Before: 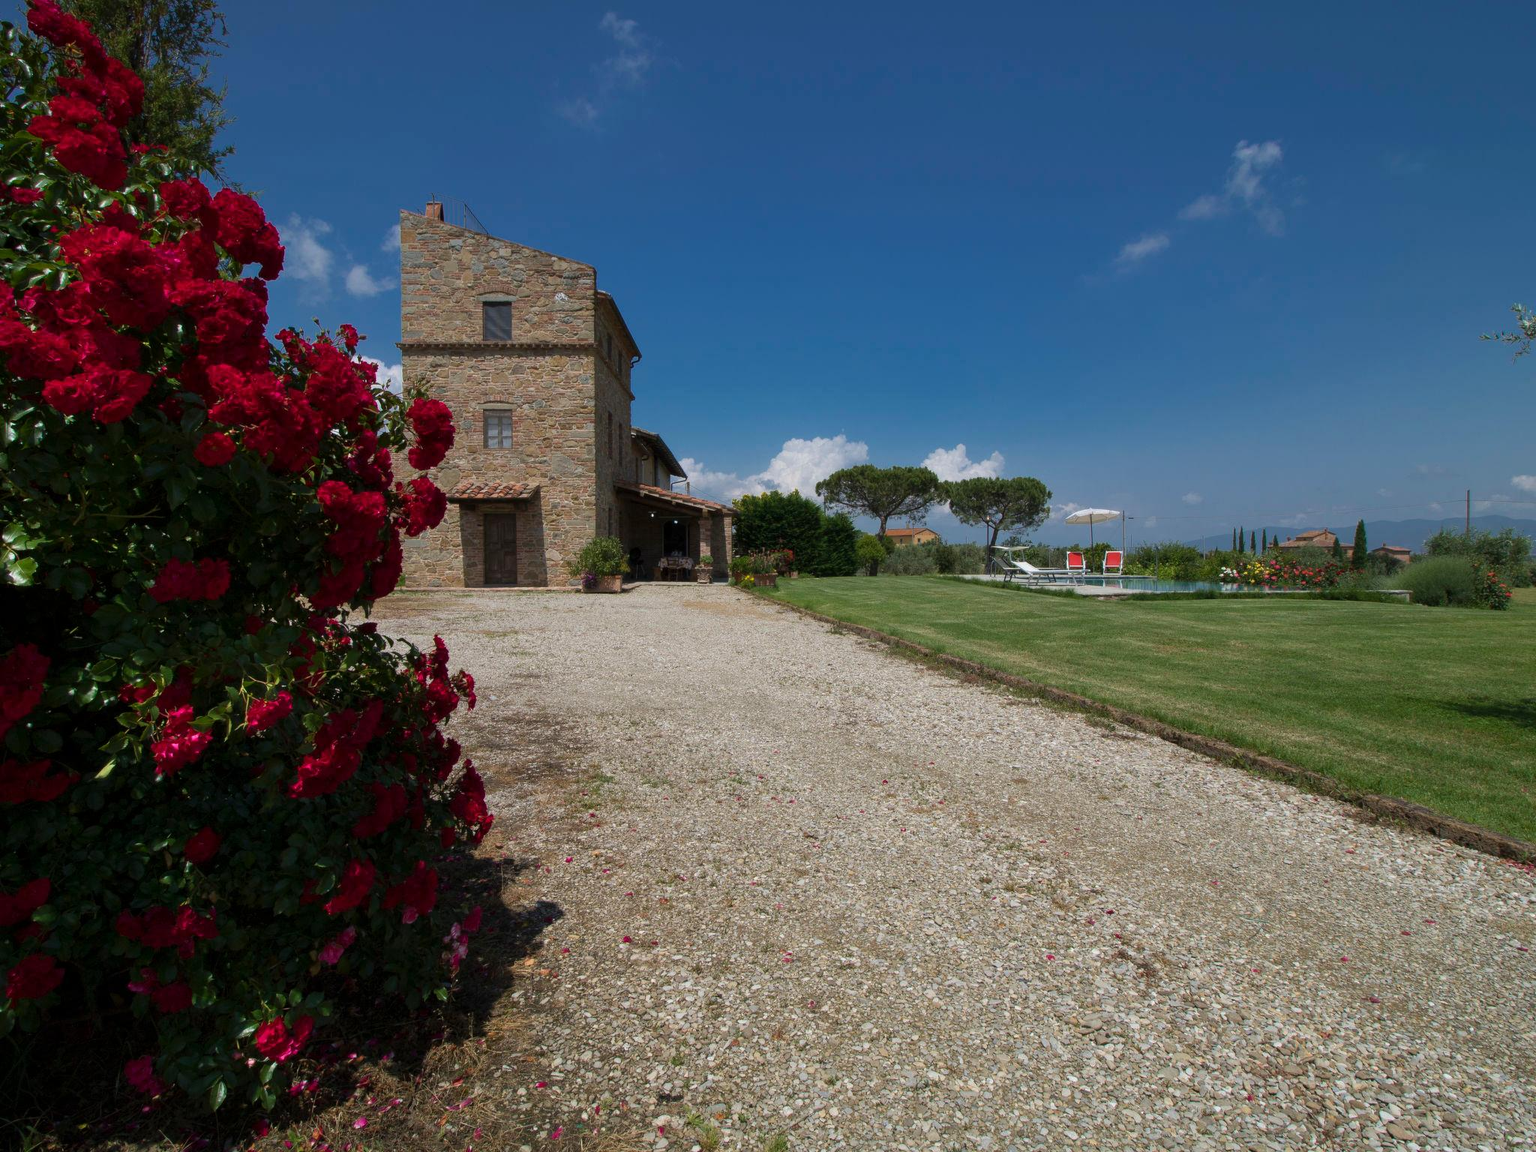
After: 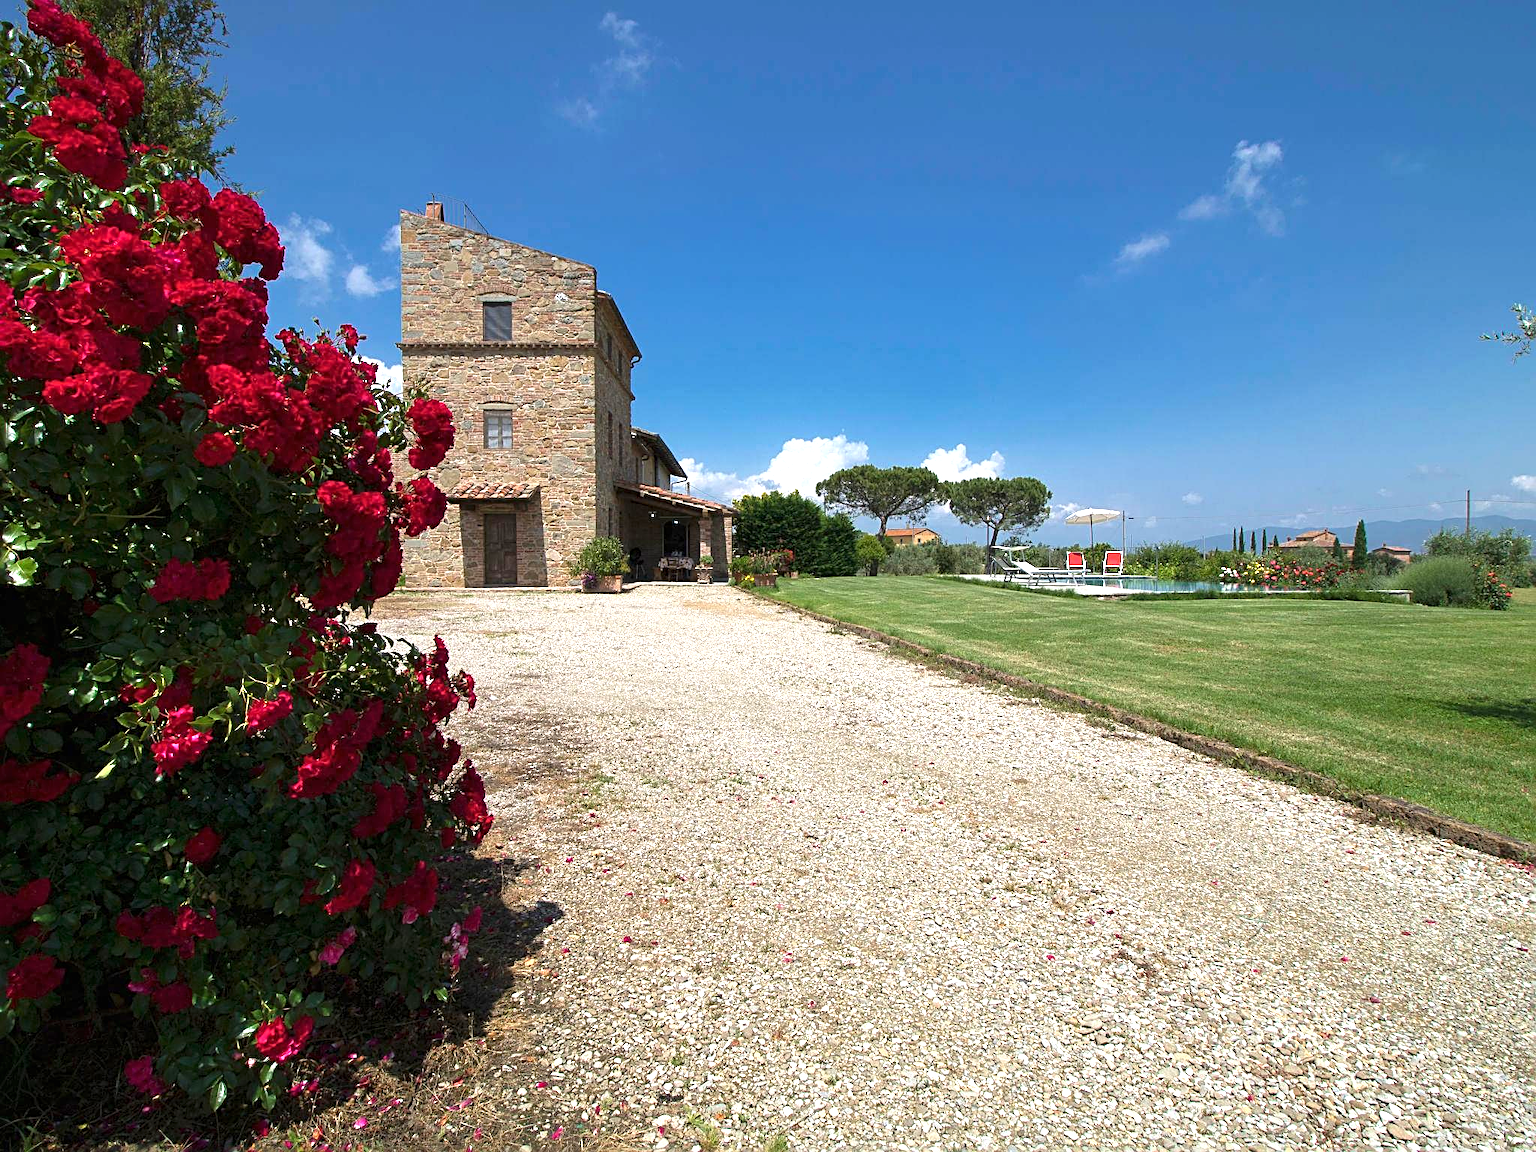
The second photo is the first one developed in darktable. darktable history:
sharpen: radius 2.553, amount 0.636
exposure: black level correction 0, exposure 1.199 EV, compensate exposure bias true, compensate highlight preservation false
